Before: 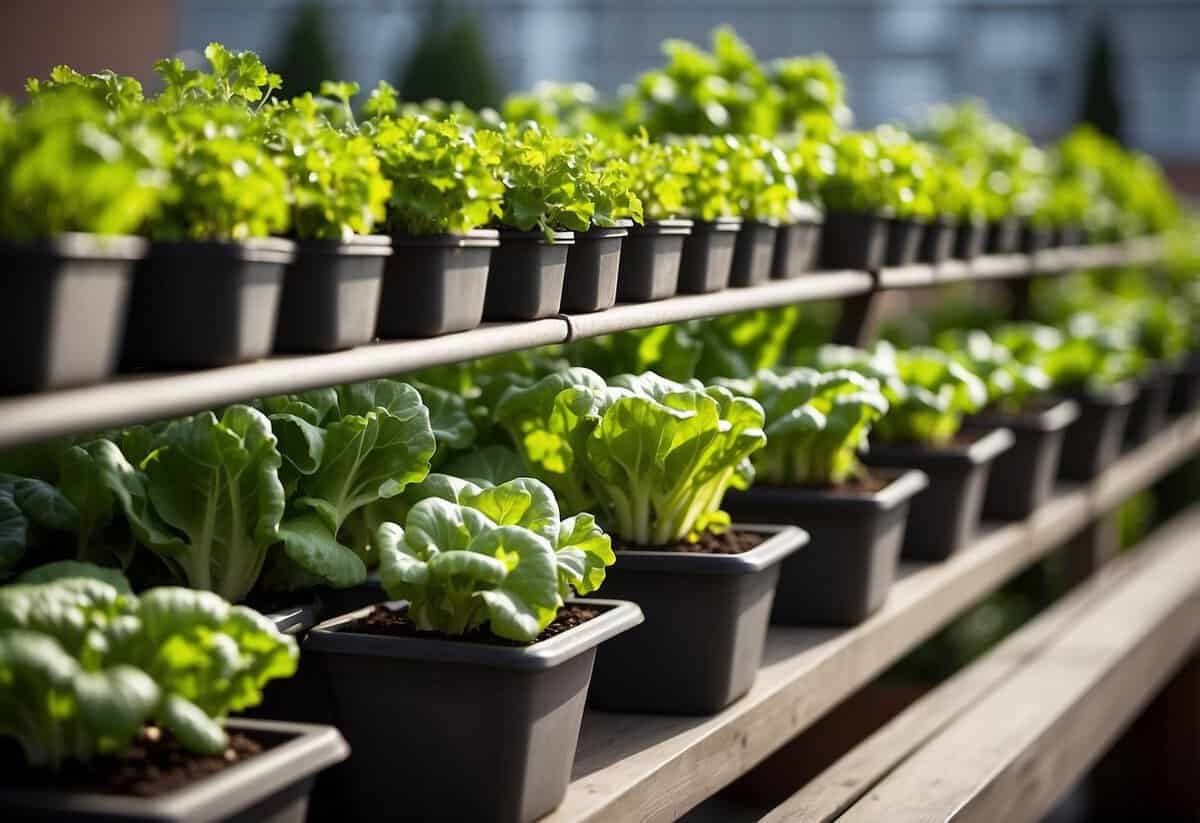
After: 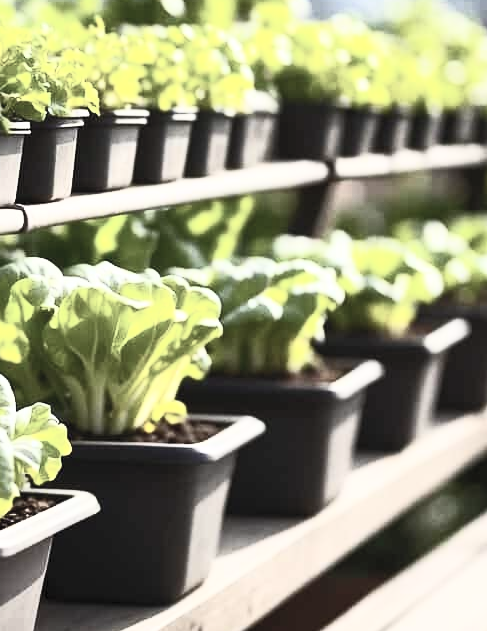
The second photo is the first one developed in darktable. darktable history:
tone equalizer: edges refinement/feathering 500, mask exposure compensation -1.57 EV, preserve details no
crop: left 45.361%, top 13.415%, right 13.984%, bottom 9.9%
contrast brightness saturation: contrast 0.588, brightness 0.567, saturation -0.332
